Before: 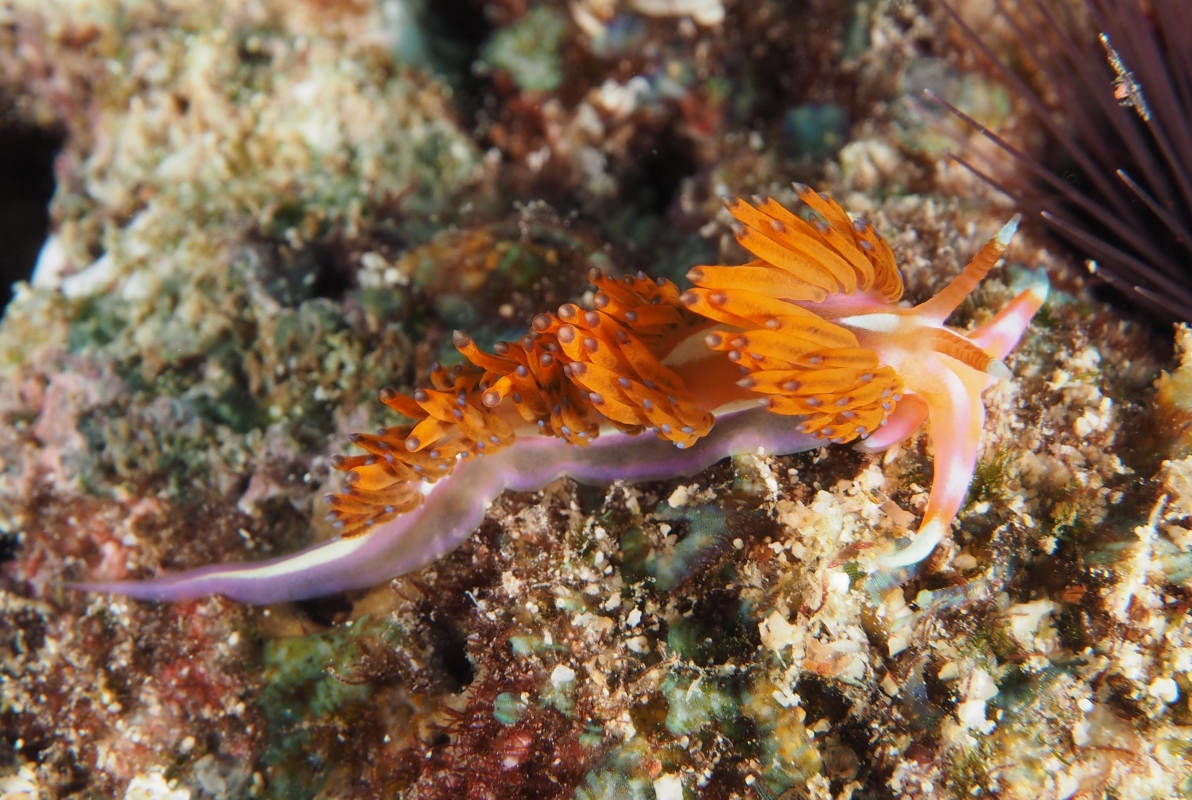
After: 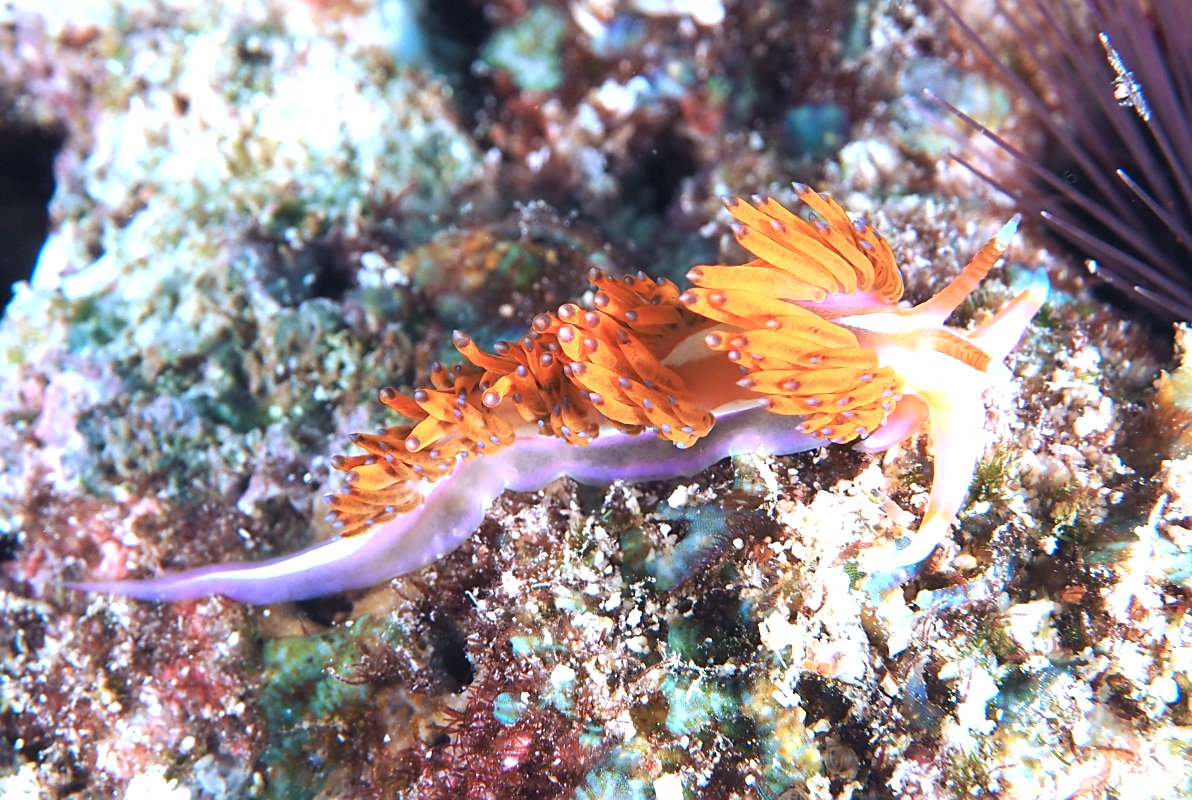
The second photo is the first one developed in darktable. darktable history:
exposure: black level correction 0, exposure 1.099 EV, compensate highlight preservation false
levels: black 0.106%
sharpen: on, module defaults
color calibration: illuminant as shot in camera, adaptation linear Bradford (ICC v4), x 0.406, y 0.405, temperature 3535.59 K
